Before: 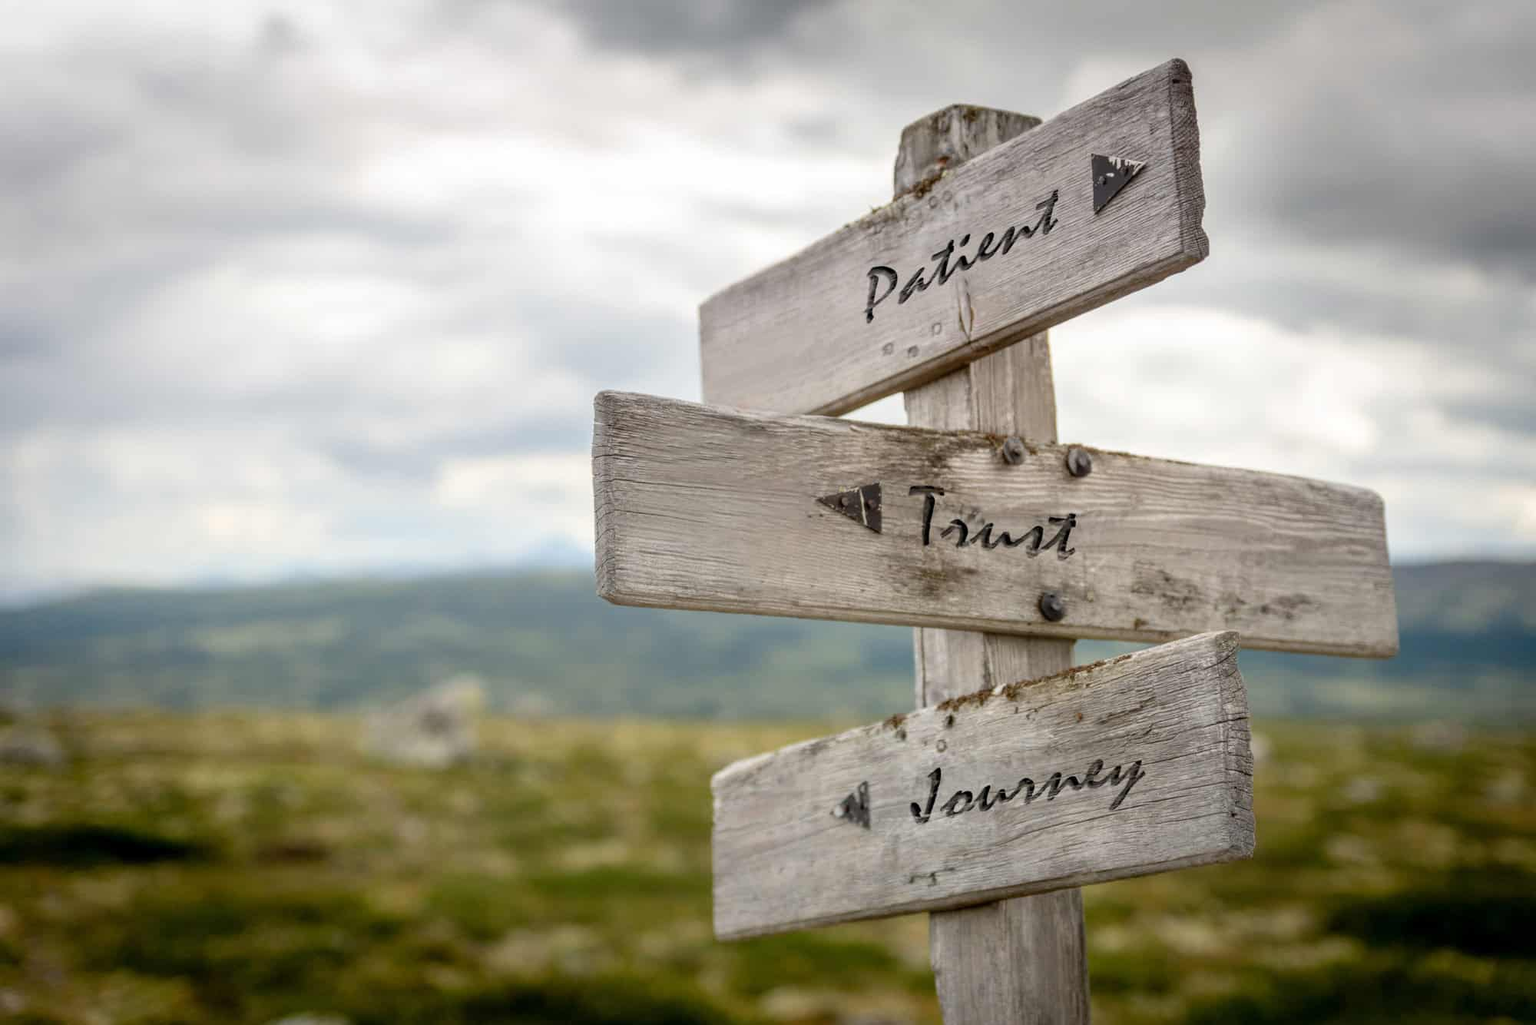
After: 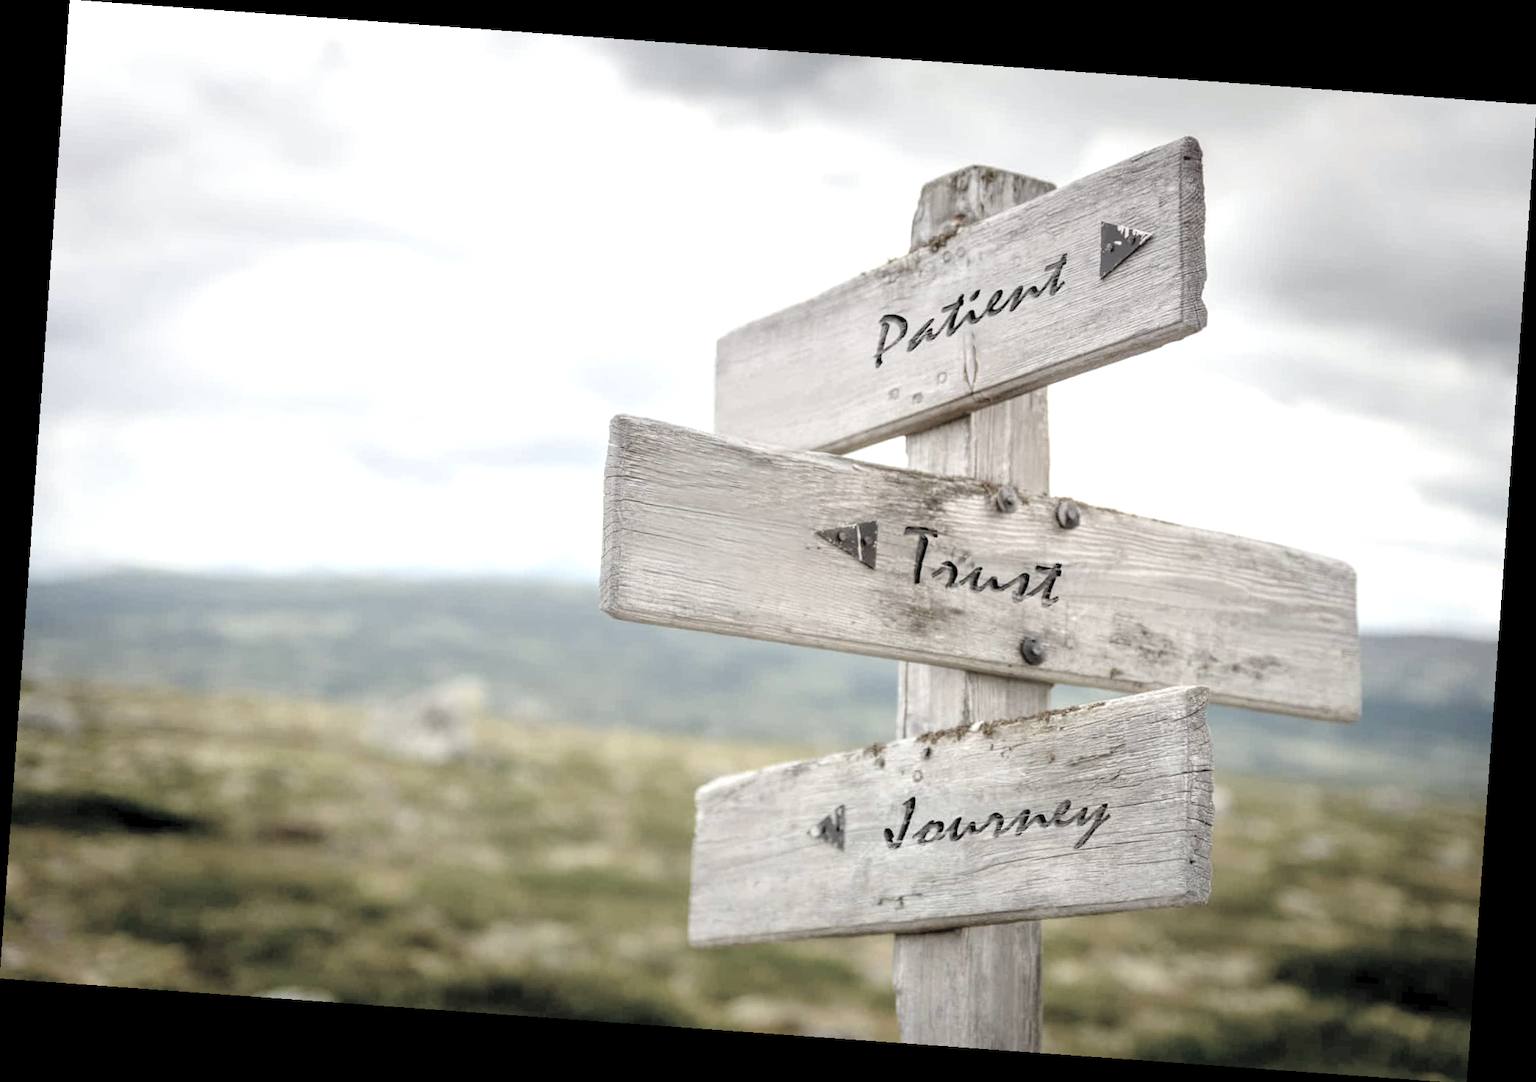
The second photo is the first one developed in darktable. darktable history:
contrast brightness saturation: brightness 0.18, saturation -0.5
white balance: red 0.986, blue 1.01
rotate and perspective: rotation 4.1°, automatic cropping off
exposure: exposure 0.574 EV, compensate highlight preservation false
